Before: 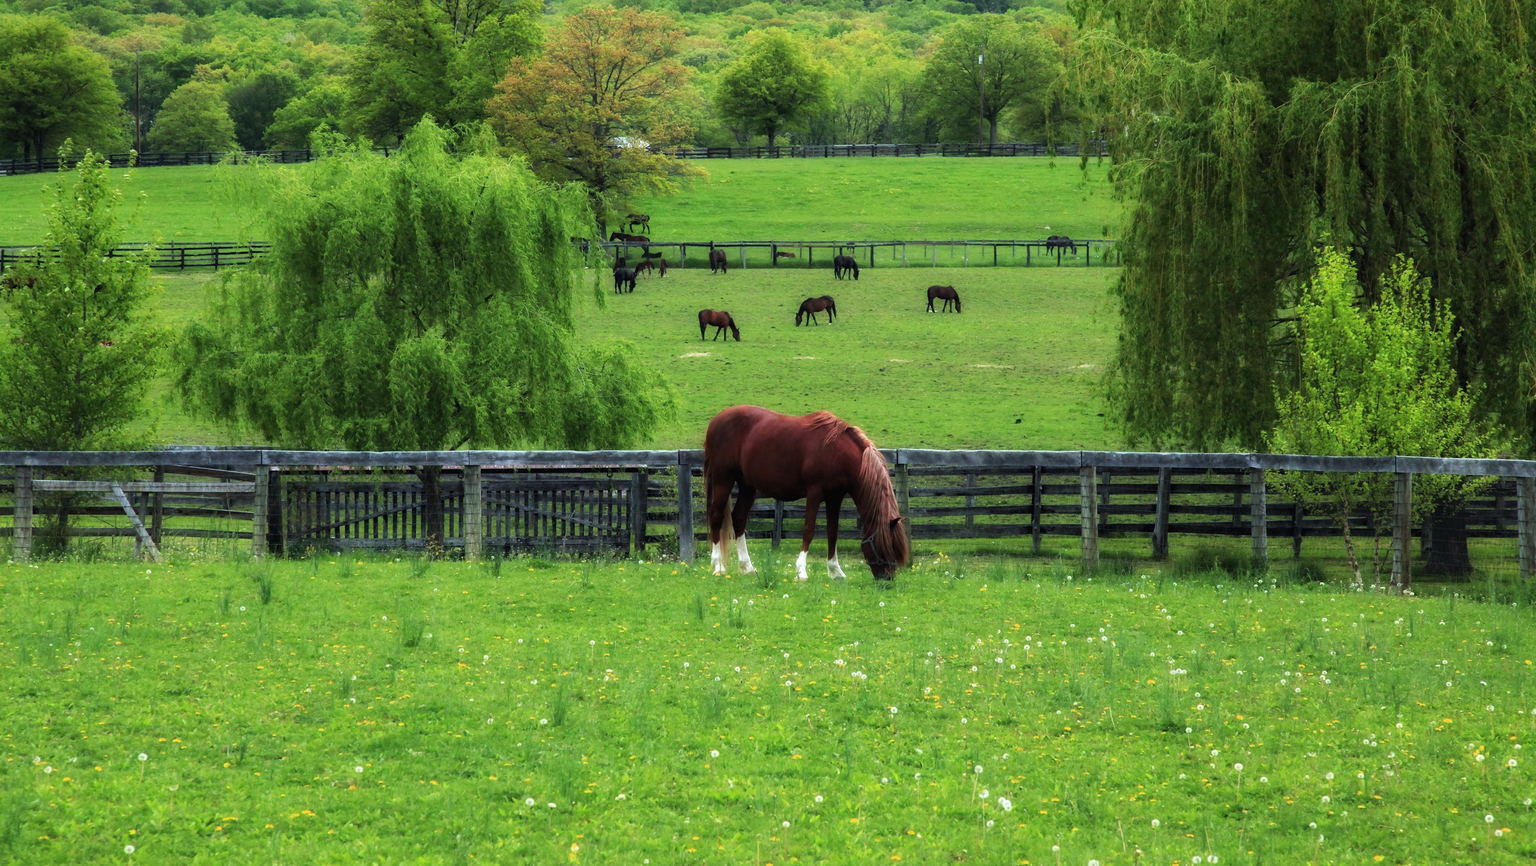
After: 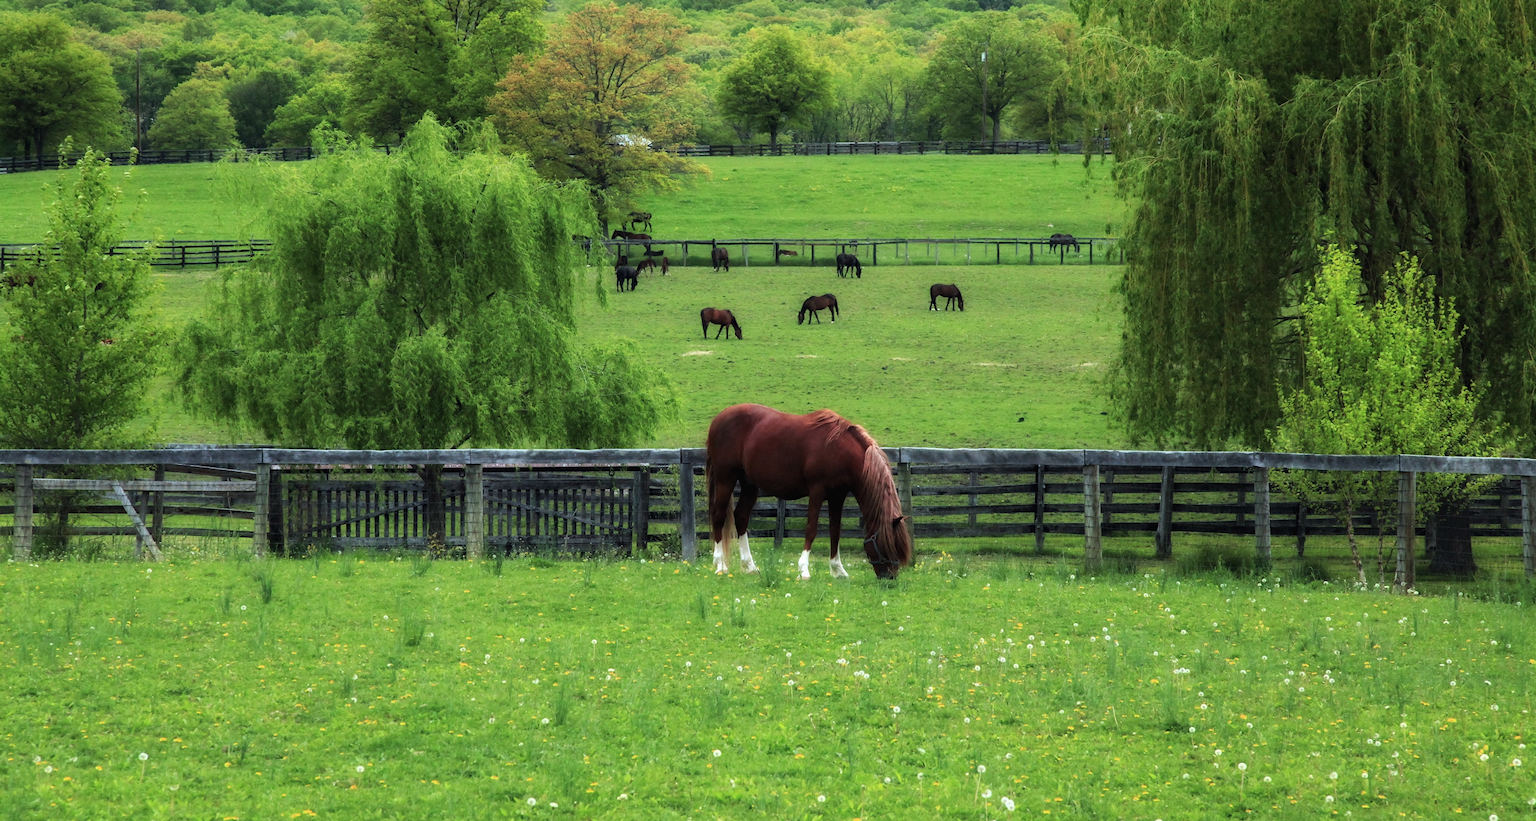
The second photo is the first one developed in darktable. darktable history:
contrast brightness saturation: saturation -0.063
crop: top 0.367%, right 0.262%, bottom 5.064%
